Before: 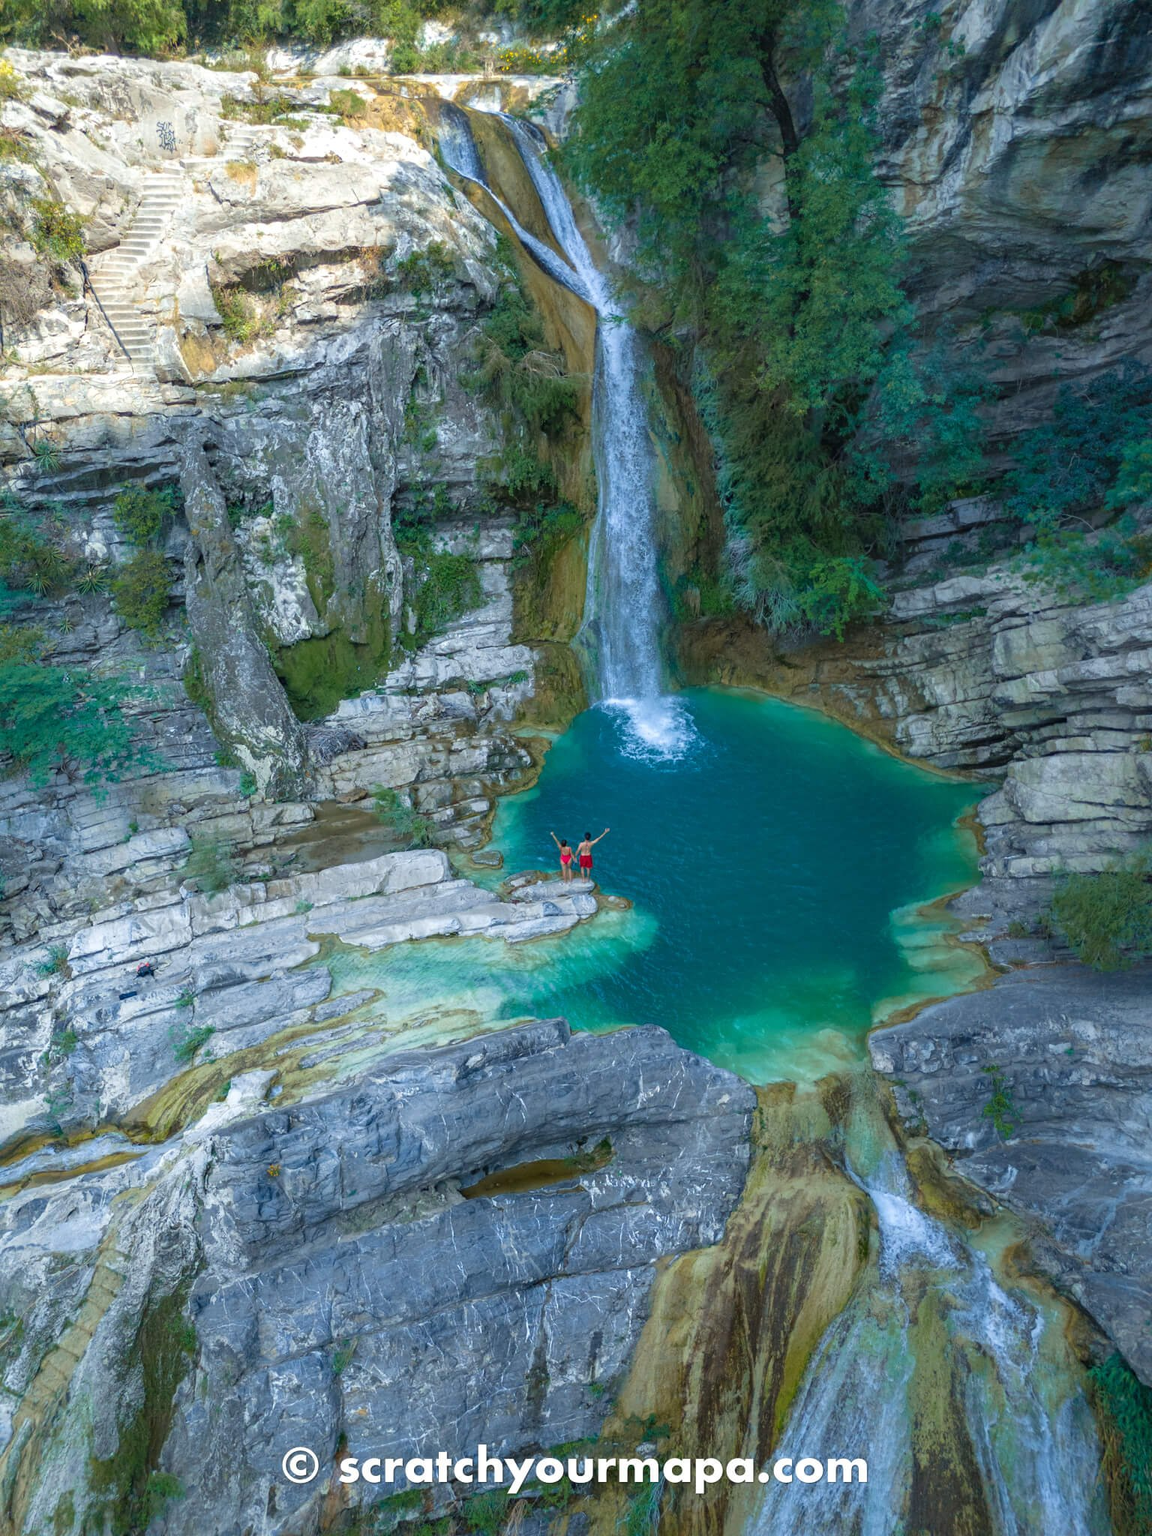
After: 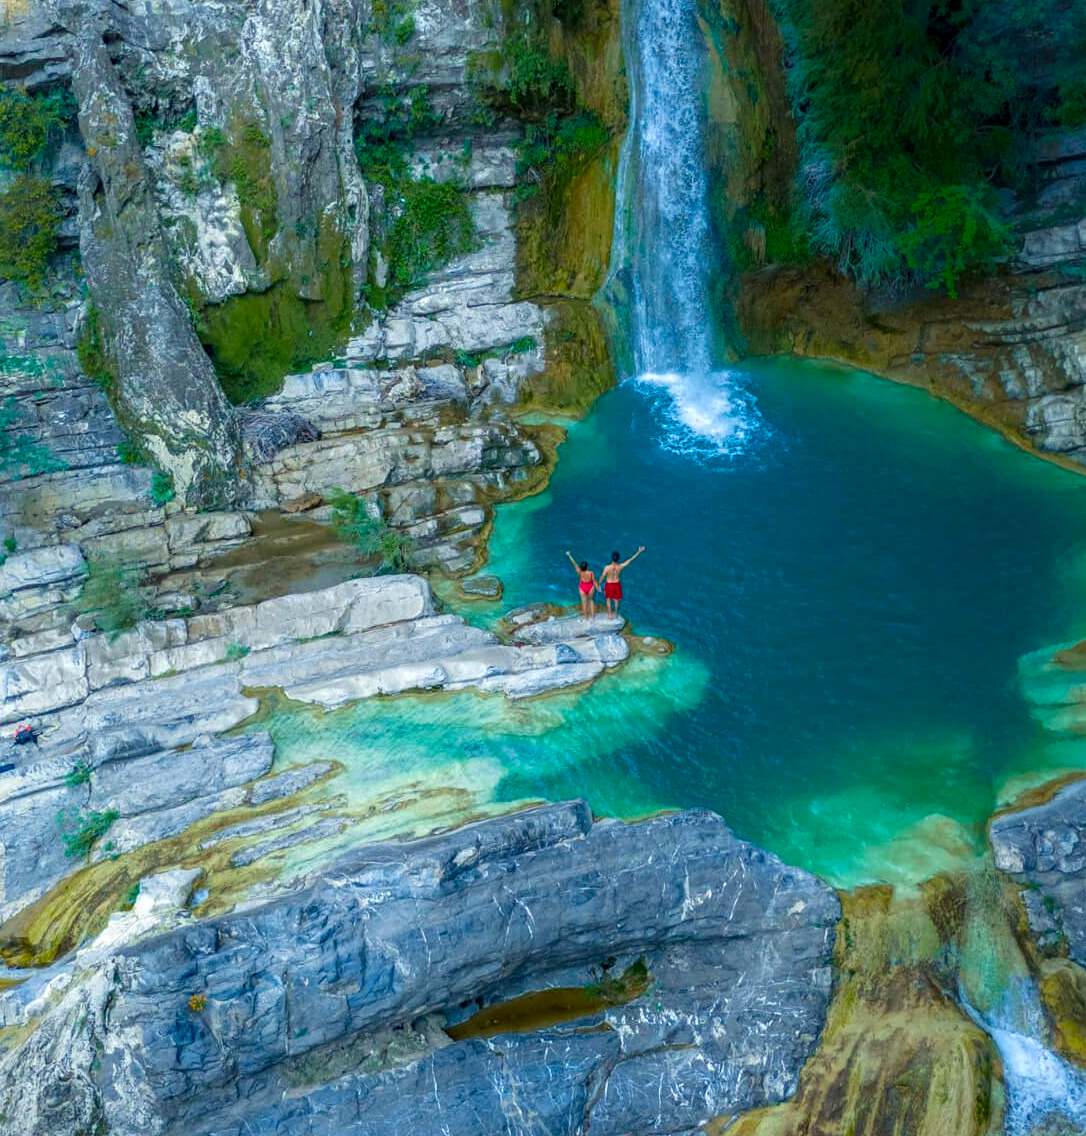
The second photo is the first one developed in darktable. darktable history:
crop: left 10.979%, top 27.249%, right 18.263%, bottom 17.249%
local contrast: on, module defaults
shadows and highlights: shadows -68.27, highlights 33.84, soften with gaussian
color balance rgb: highlights gain › chroma 3.029%, highlights gain › hue 78.92°, perceptual saturation grading › global saturation 1.282%, perceptual saturation grading › highlights -2.967%, perceptual saturation grading › mid-tones 3.709%, perceptual saturation grading › shadows 7.755%, global vibrance 50.757%
contrast equalizer: y [[0.5, 0.5, 0.472, 0.5, 0.5, 0.5], [0.5 ×6], [0.5 ×6], [0 ×6], [0 ×6]], mix 0.134
